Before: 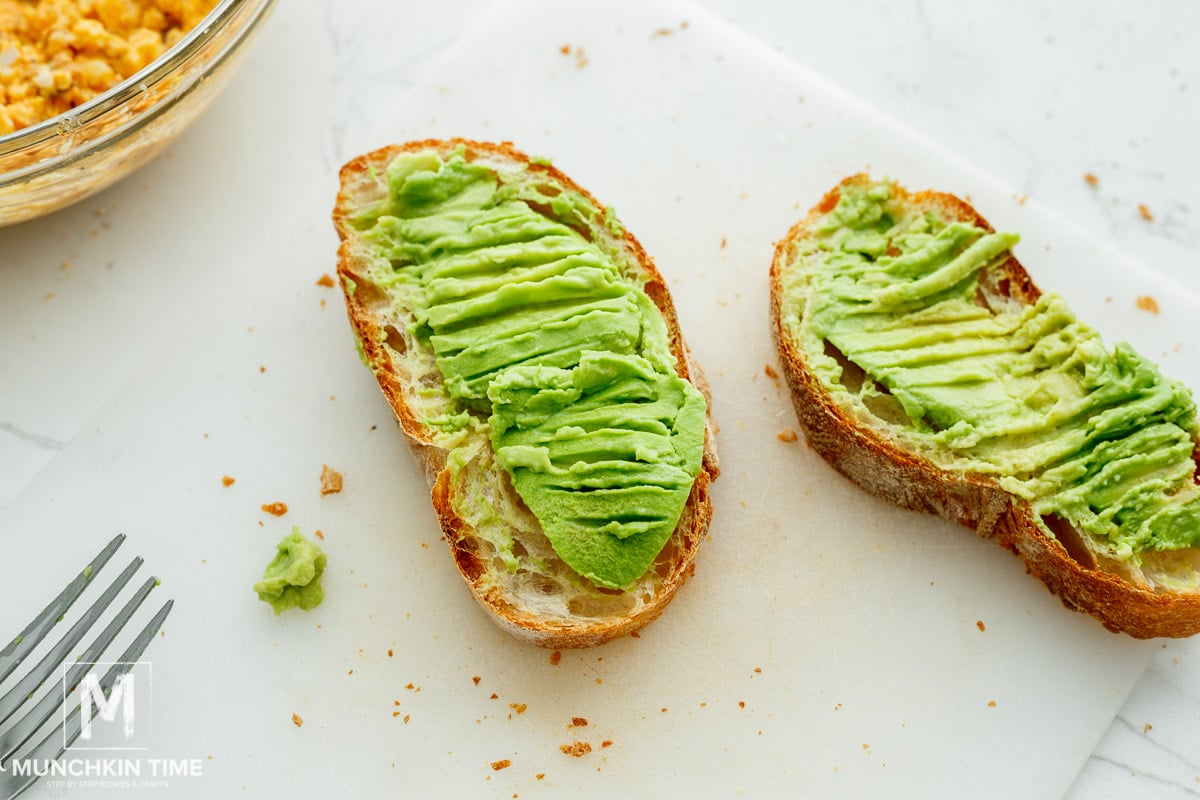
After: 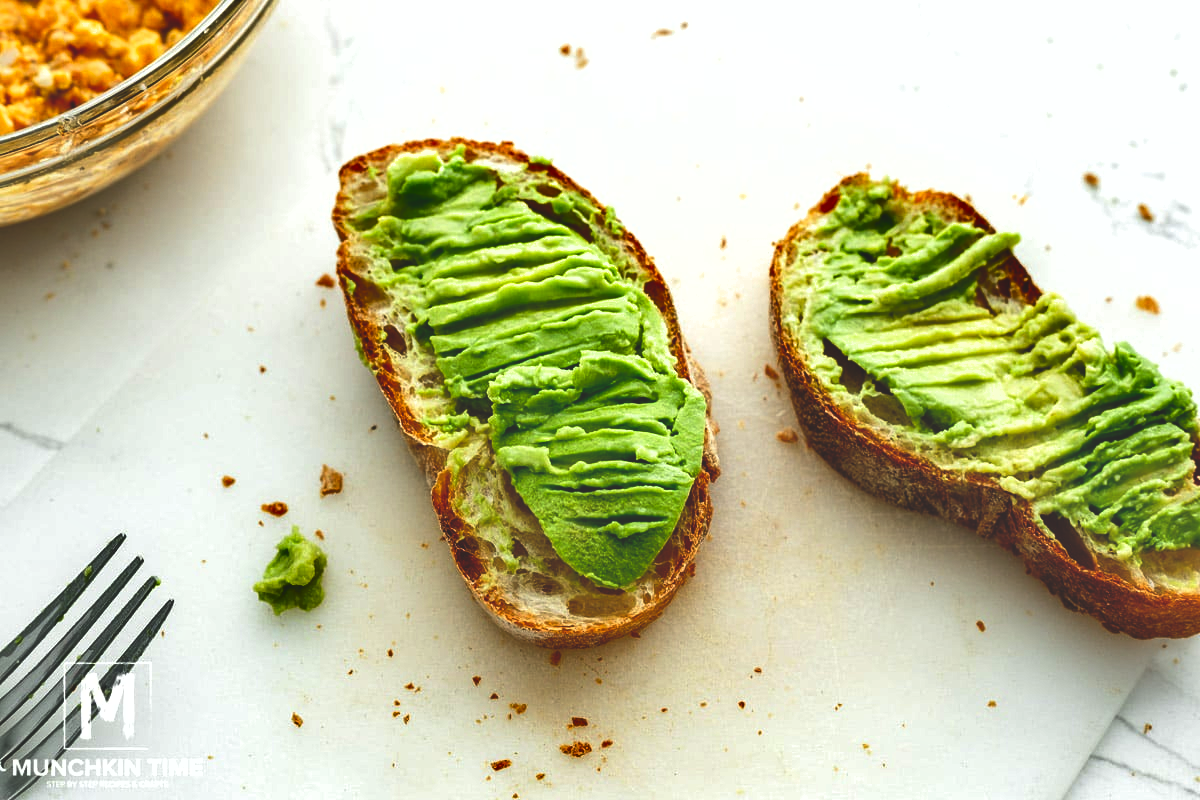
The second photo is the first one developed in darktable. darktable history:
tone equalizer: -8 EV -0.417 EV, -7 EV -0.389 EV, -6 EV -0.333 EV, -5 EV -0.222 EV, -3 EV 0.222 EV, -2 EV 0.333 EV, -1 EV 0.389 EV, +0 EV 0.417 EV, edges refinement/feathering 500, mask exposure compensation -1.57 EV, preserve details no
rgb curve: curves: ch0 [(0, 0.186) (0.314, 0.284) (0.775, 0.708) (1, 1)], compensate middle gray true, preserve colors none
shadows and highlights: low approximation 0.01, soften with gaussian
